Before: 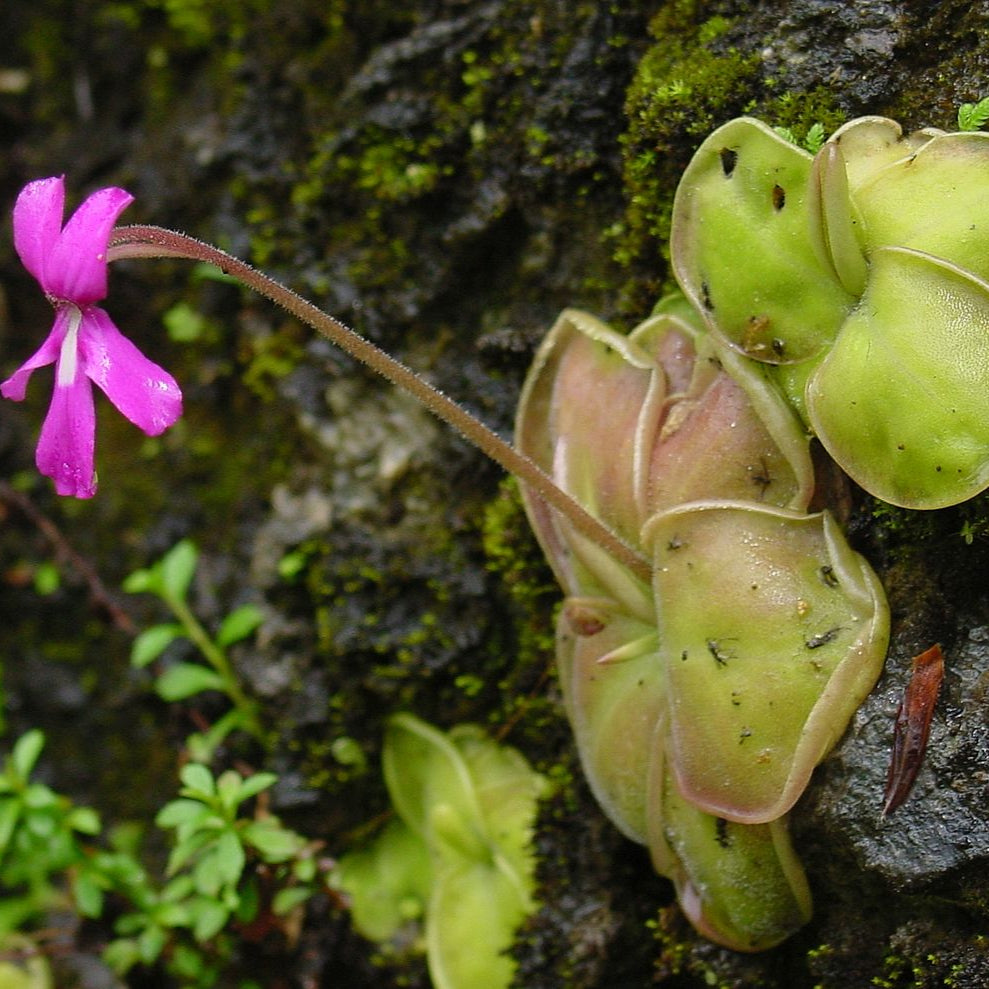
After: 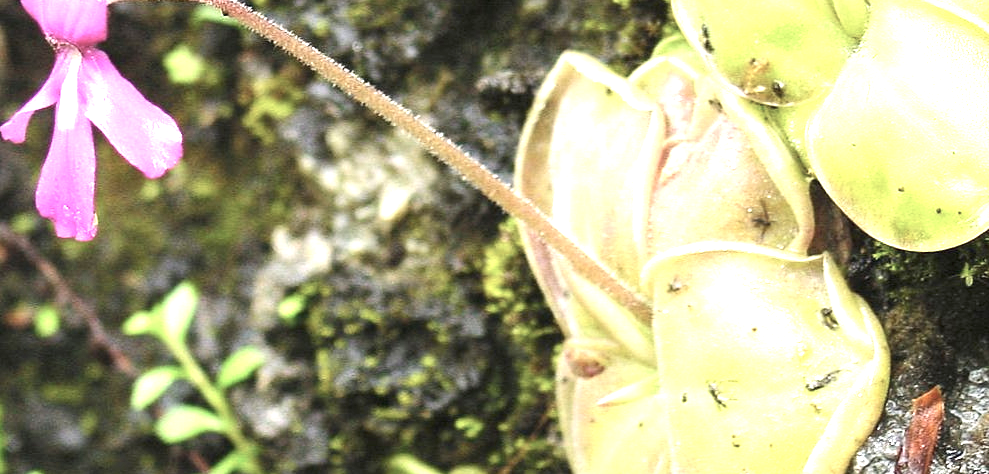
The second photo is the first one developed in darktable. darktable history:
contrast brightness saturation: contrast 0.1, saturation -0.354
exposure: black level correction 0, exposure 2.159 EV, compensate highlight preservation false
crop and rotate: top 26.141%, bottom 25.833%
